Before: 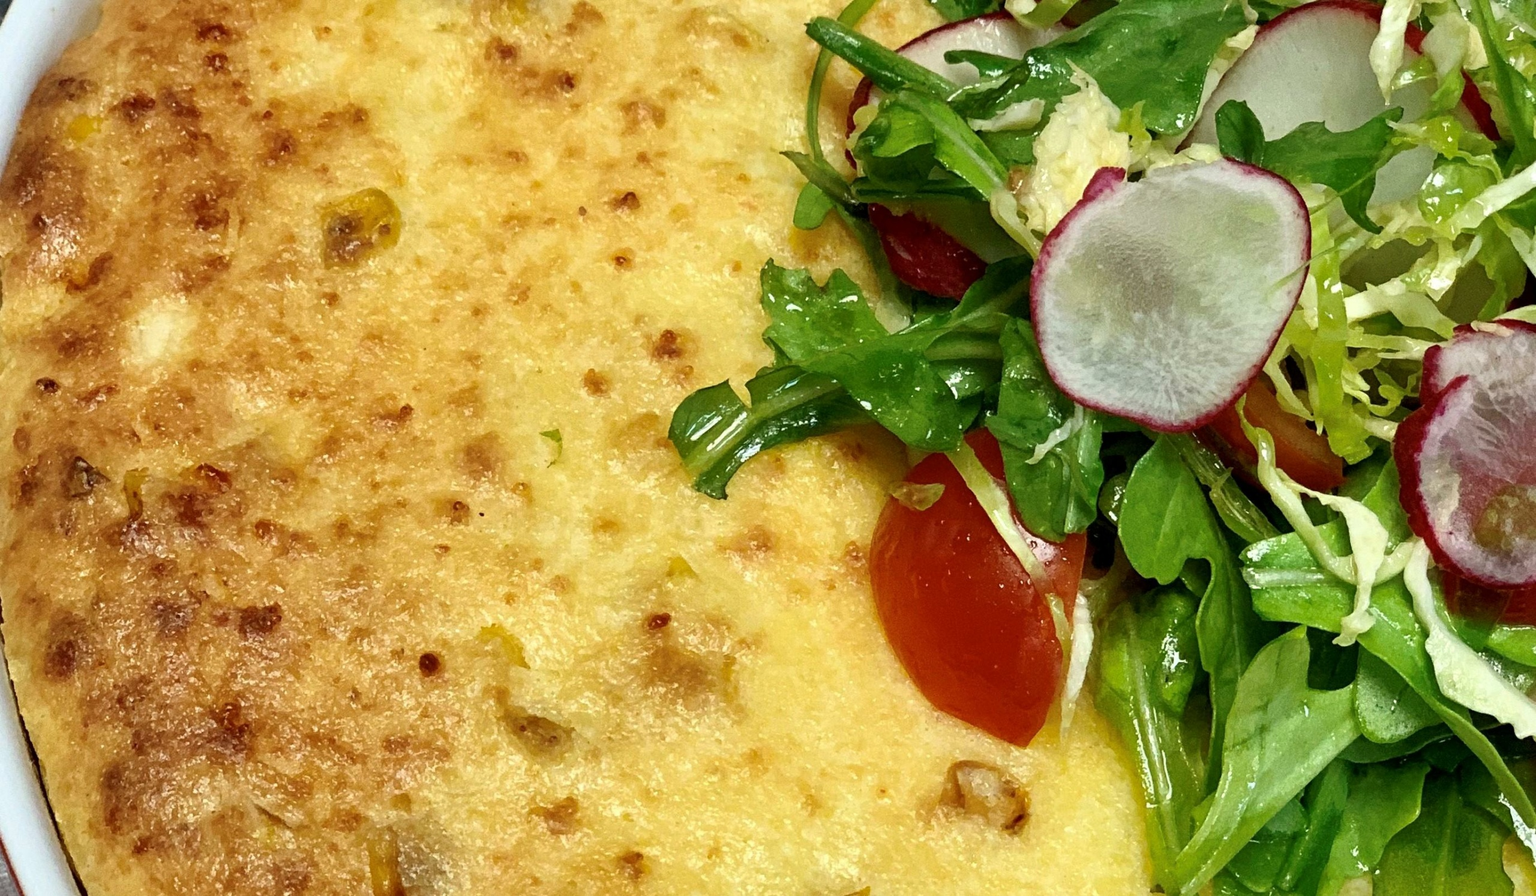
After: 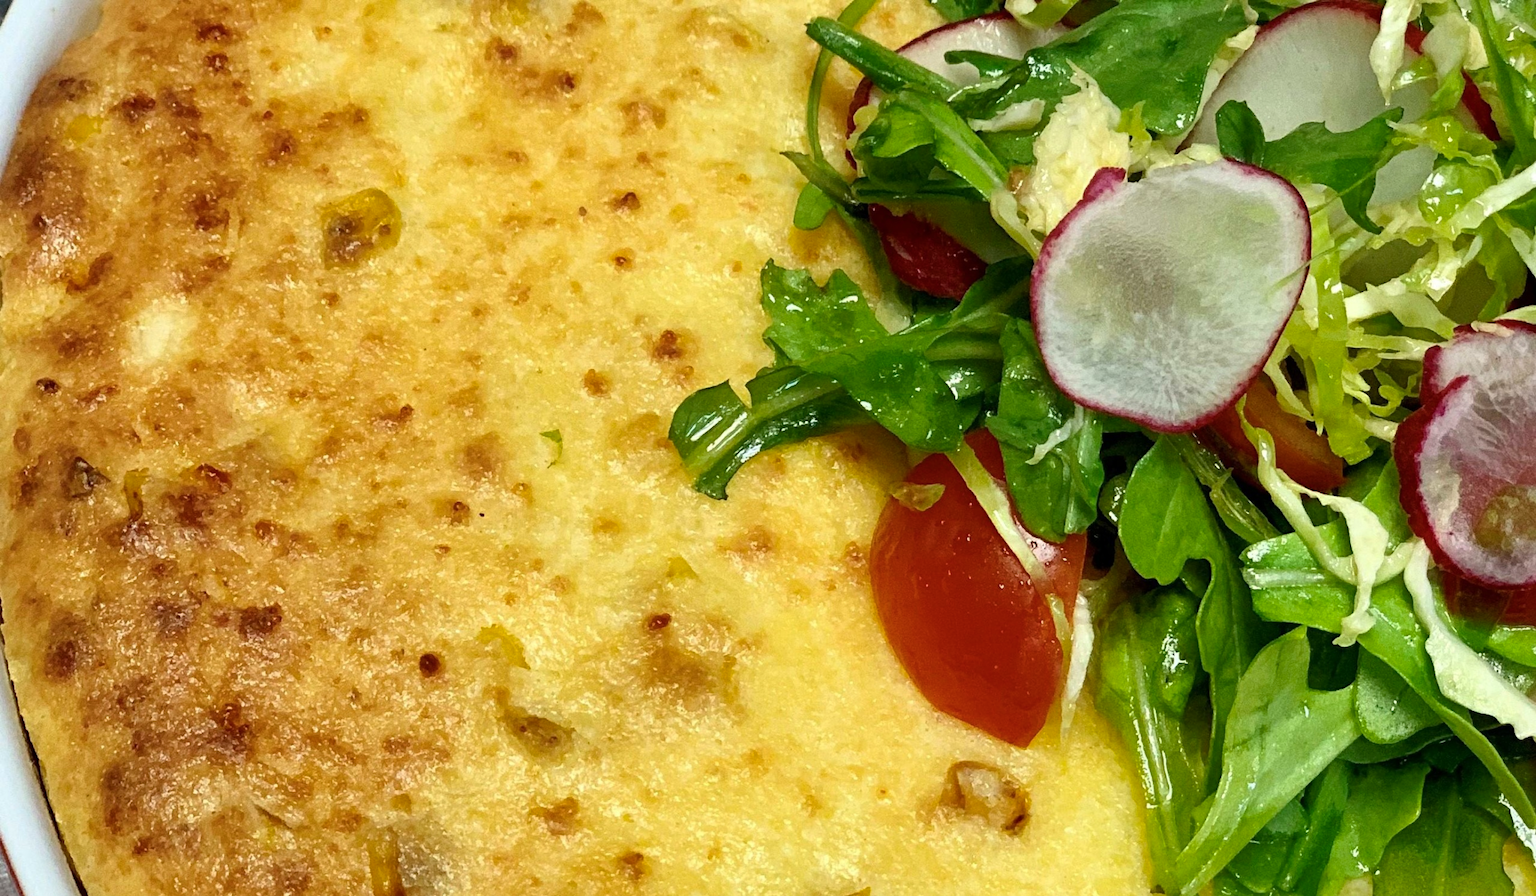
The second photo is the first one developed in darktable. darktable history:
color balance rgb: power › luminance 1.657%, perceptual saturation grading › global saturation 0.801%, global vibrance 20%
